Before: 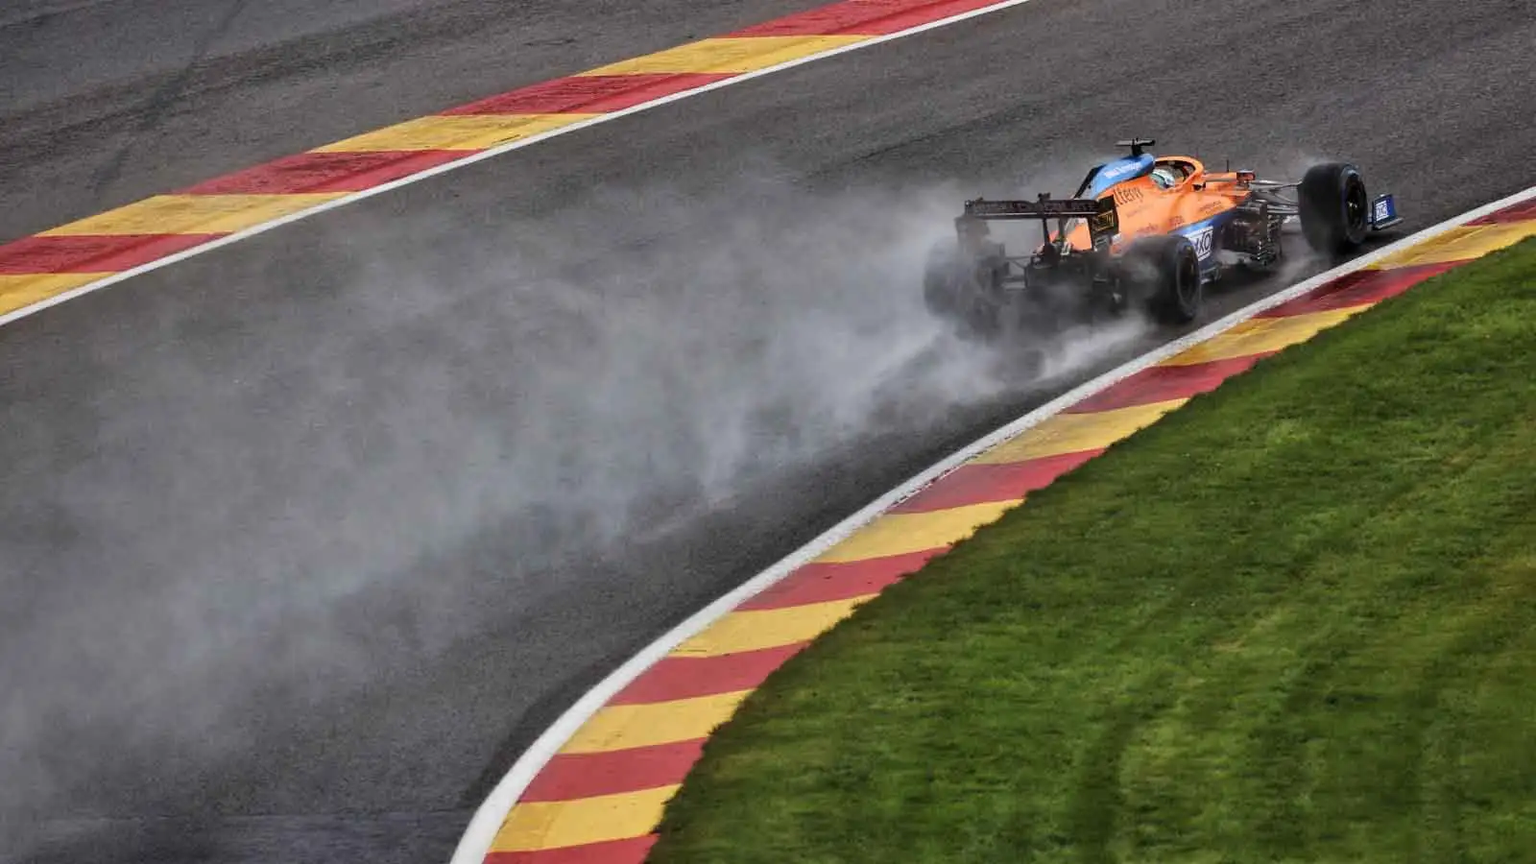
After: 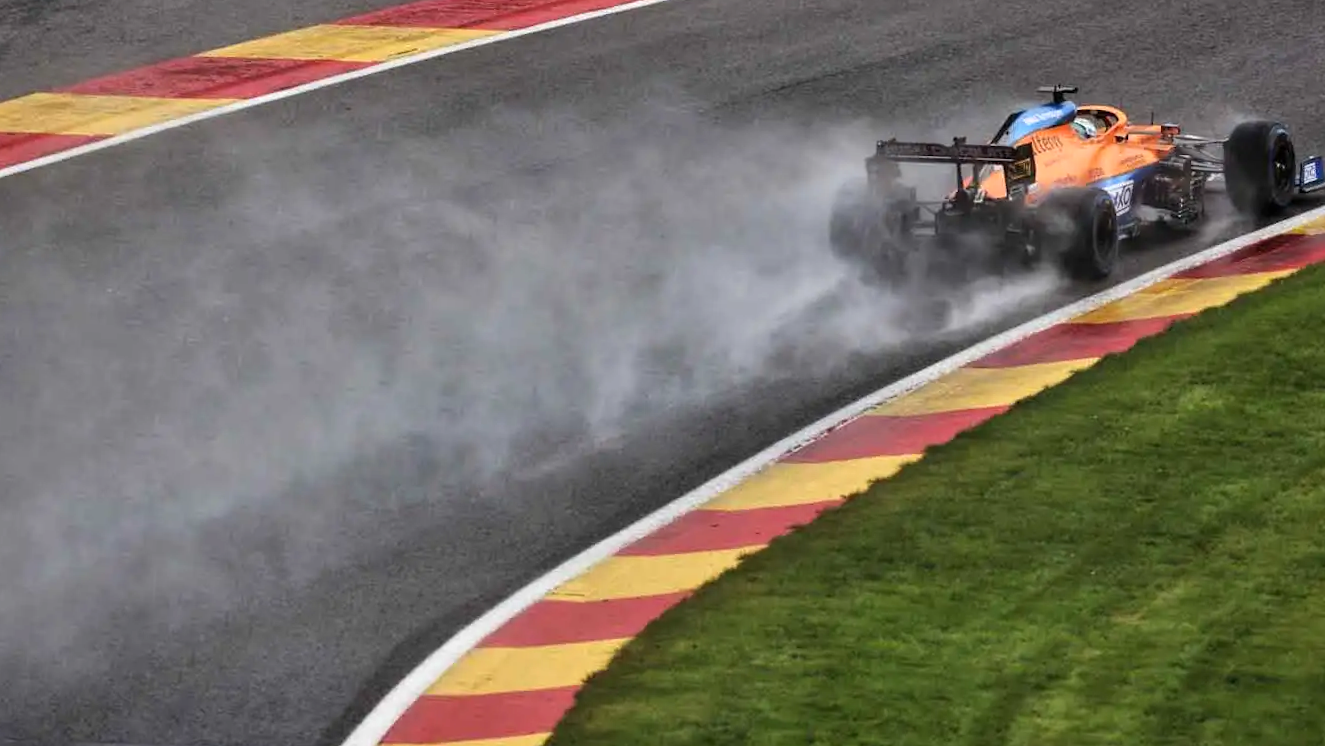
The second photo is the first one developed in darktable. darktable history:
crop and rotate: angle -2.89°, left 5.107%, top 5.189%, right 4.726%, bottom 4.586%
exposure: exposure 0.202 EV, compensate highlight preservation false
